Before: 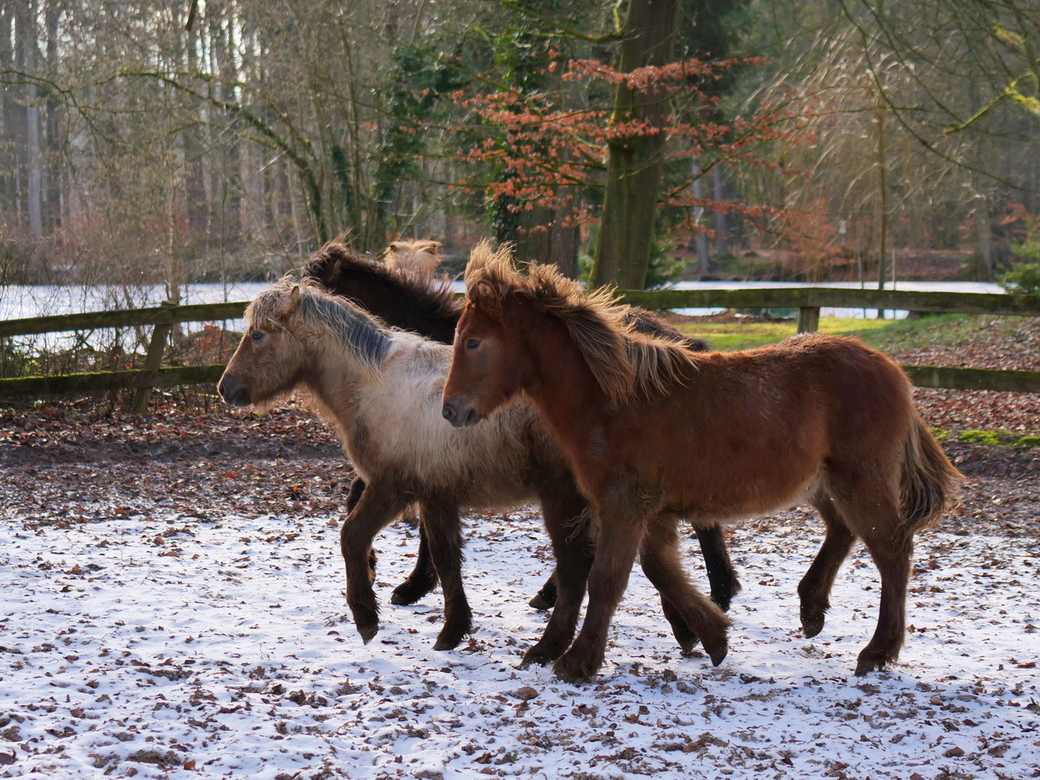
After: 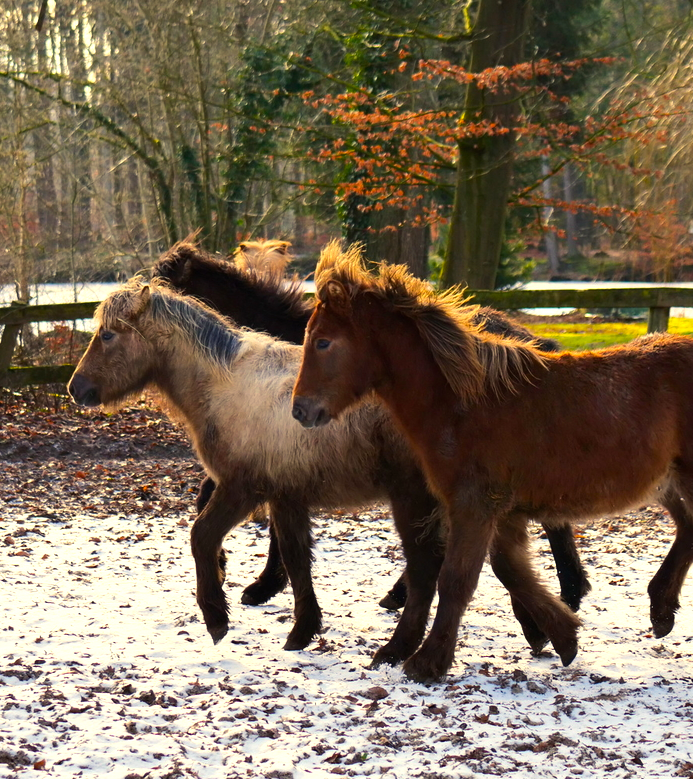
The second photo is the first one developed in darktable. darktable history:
crop and rotate: left 14.449%, right 18.911%
color balance rgb: highlights gain › chroma 8.011%, highlights gain › hue 81.86°, perceptual saturation grading › global saturation 30.704%, perceptual brilliance grading › highlights 19.775%, perceptual brilliance grading › mid-tones 20.651%, perceptual brilliance grading › shadows -19.963%
